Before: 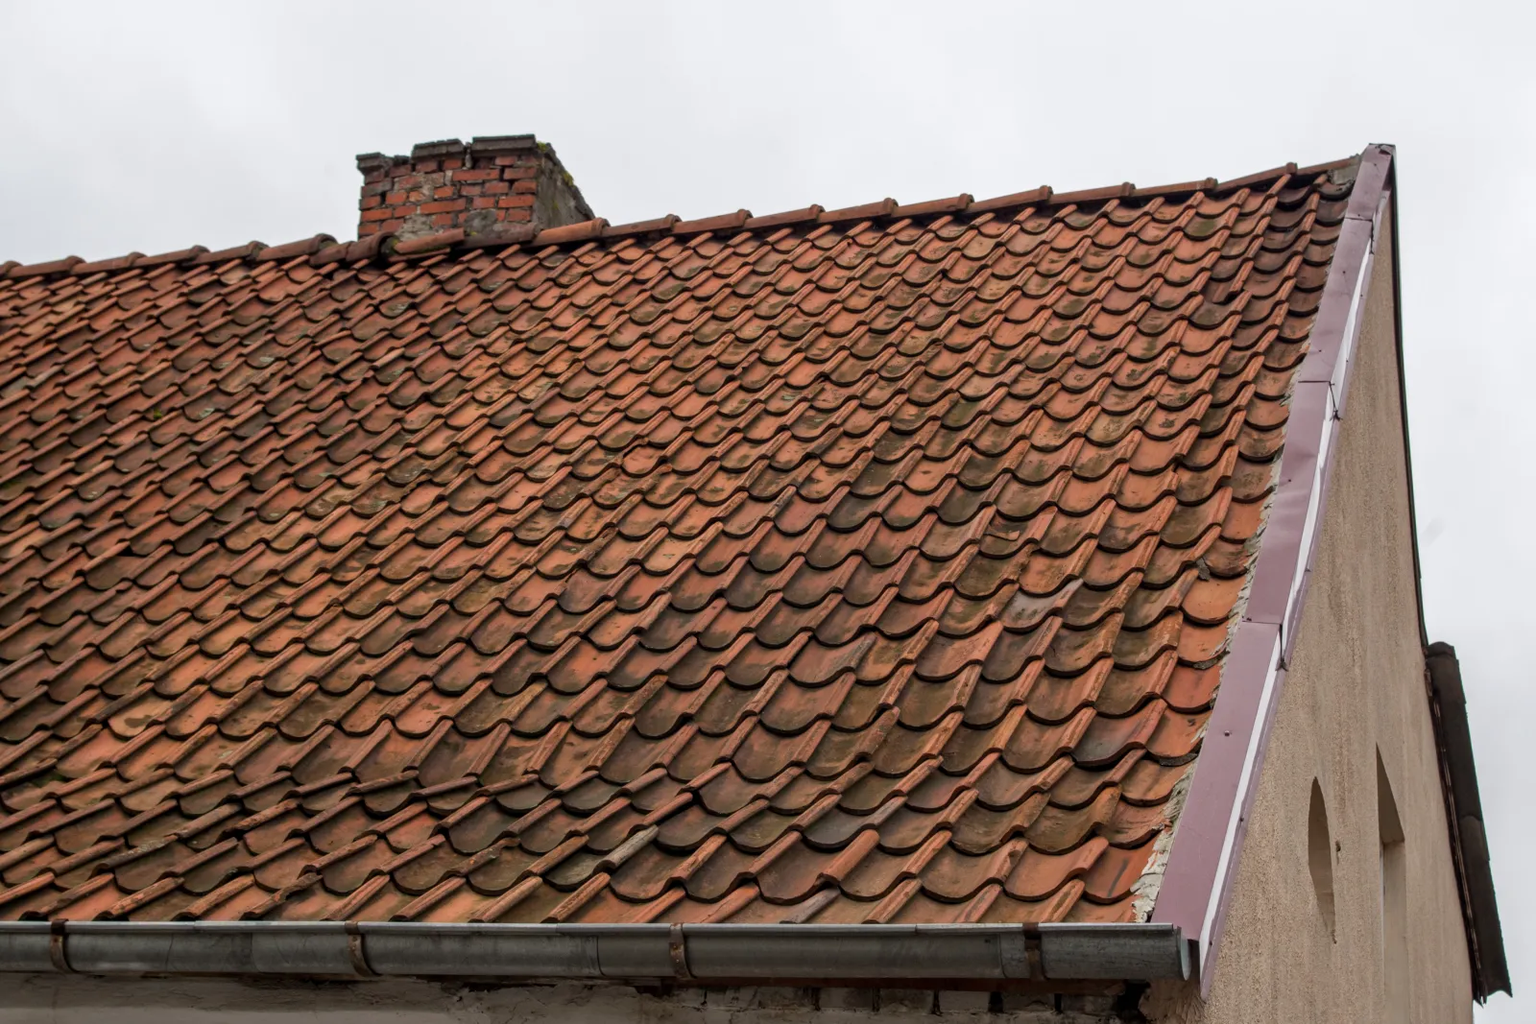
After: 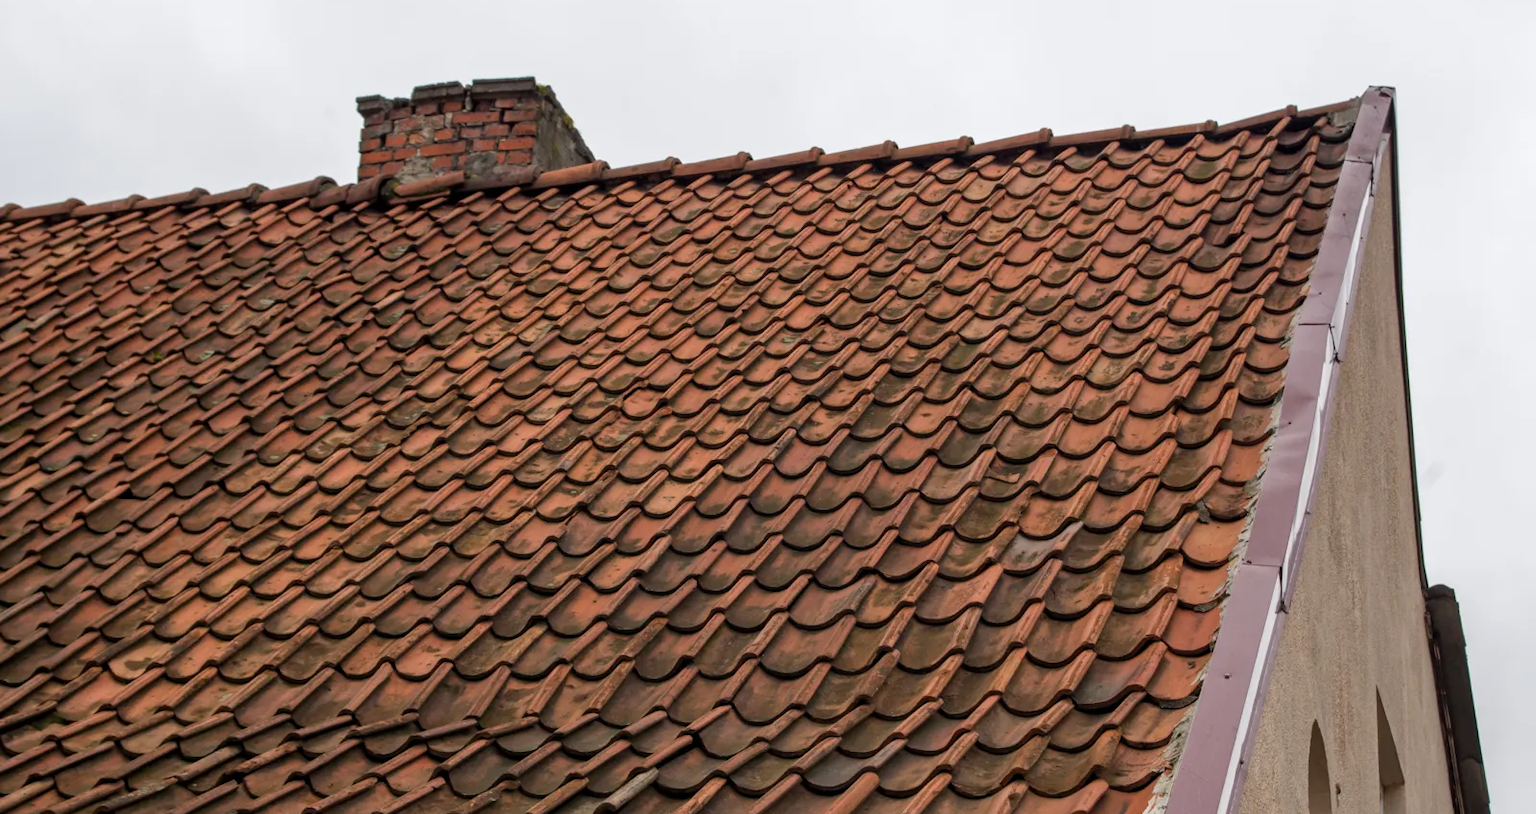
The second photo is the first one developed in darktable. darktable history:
crop and rotate: top 5.666%, bottom 14.831%
